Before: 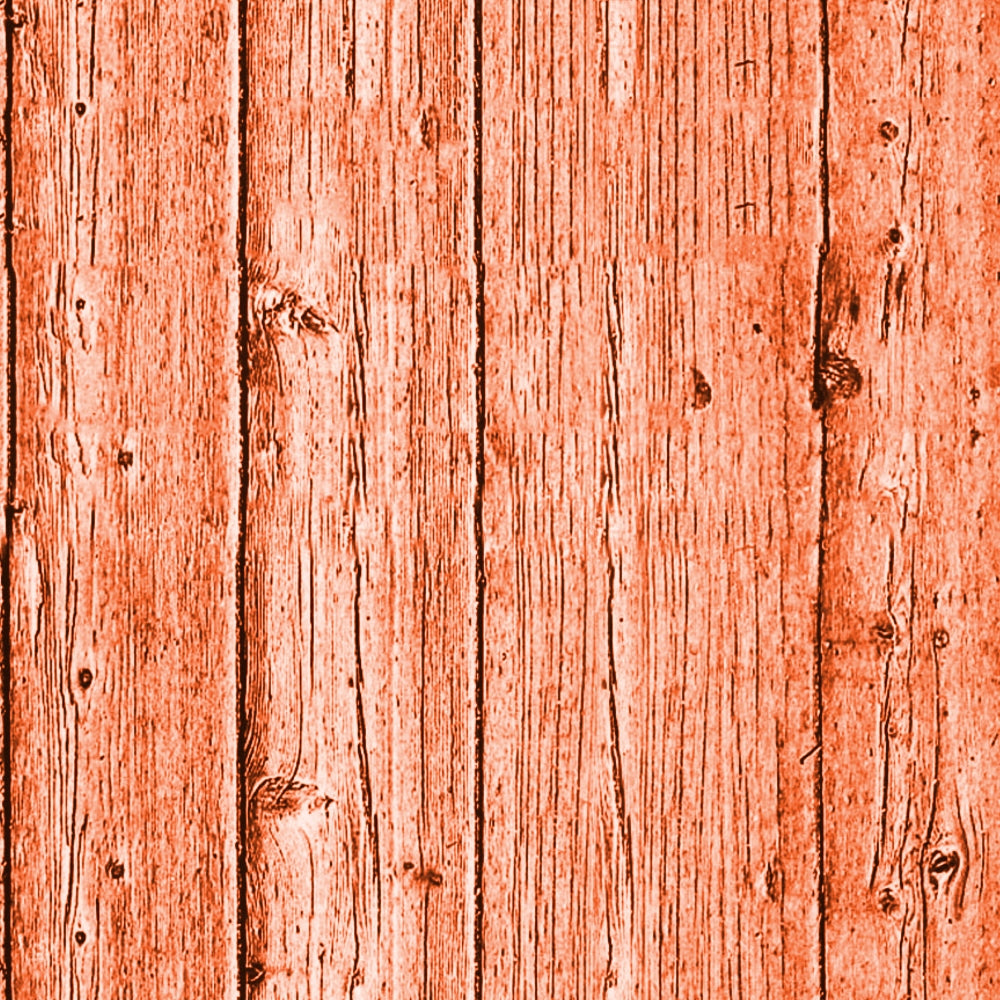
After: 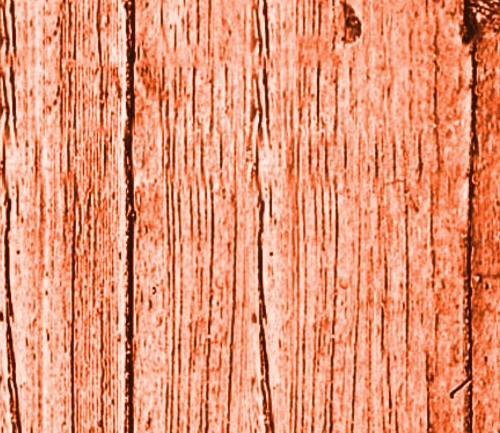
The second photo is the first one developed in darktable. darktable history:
crop: left 35.019%, top 36.639%, right 14.958%, bottom 19.979%
tone equalizer: on, module defaults
